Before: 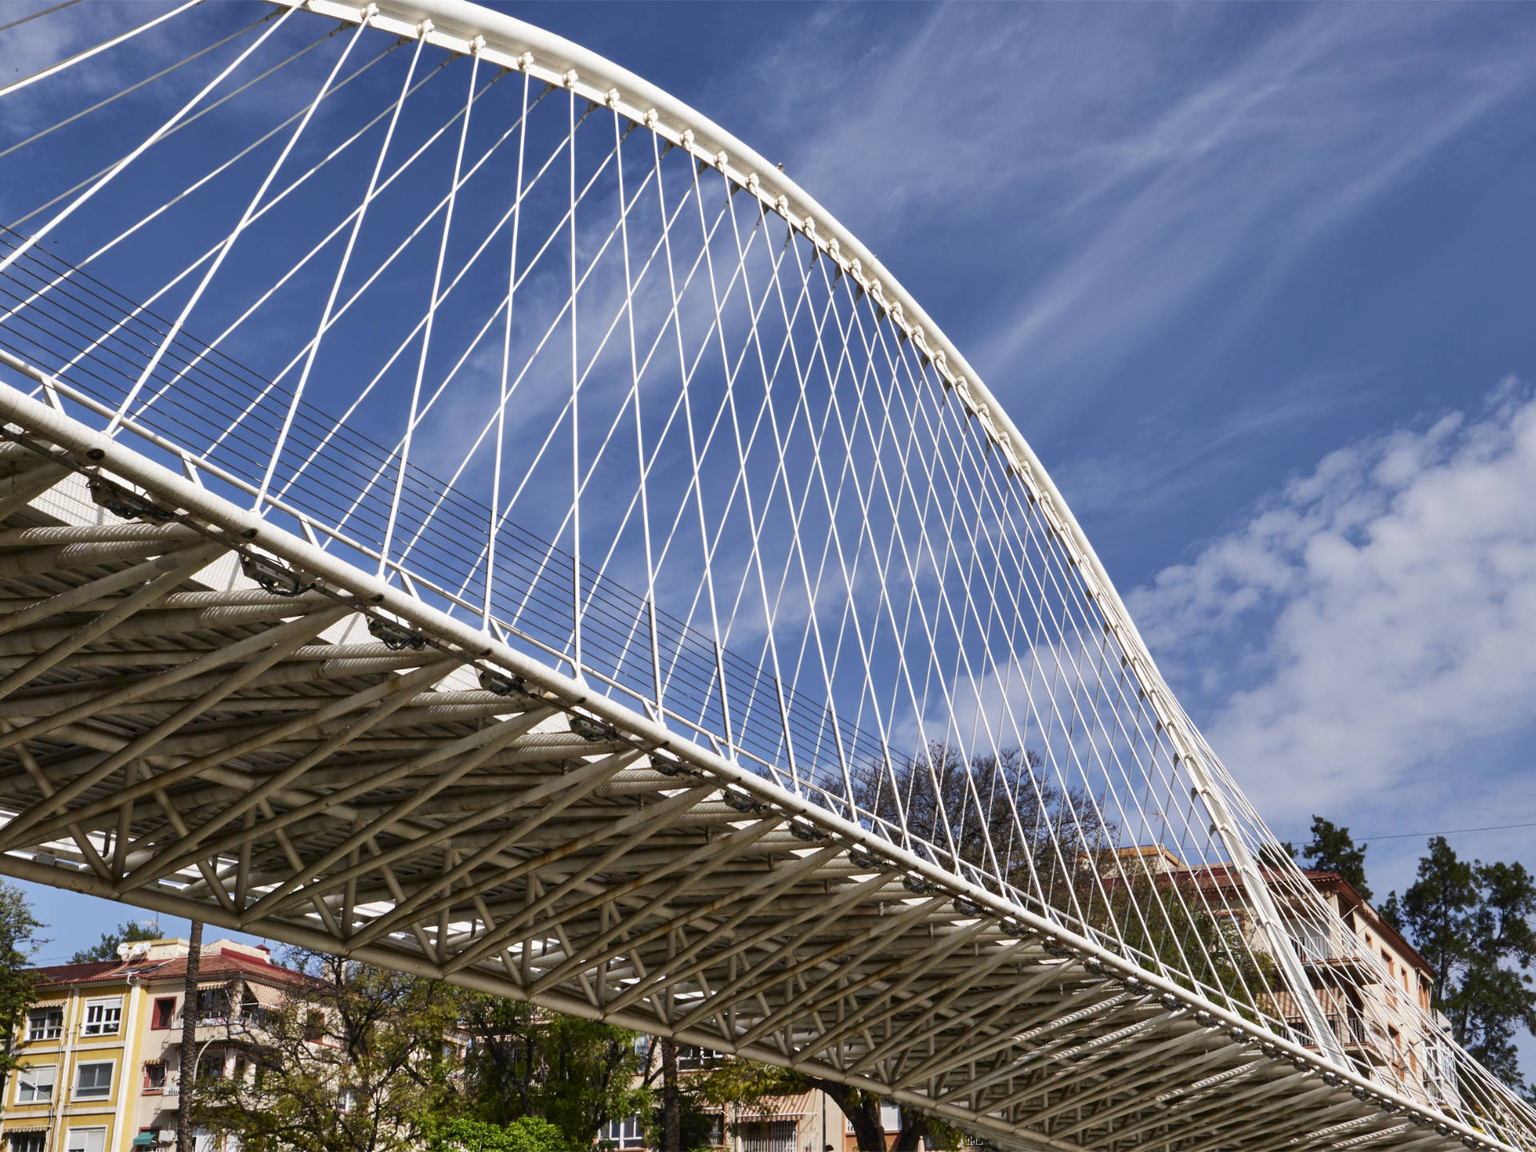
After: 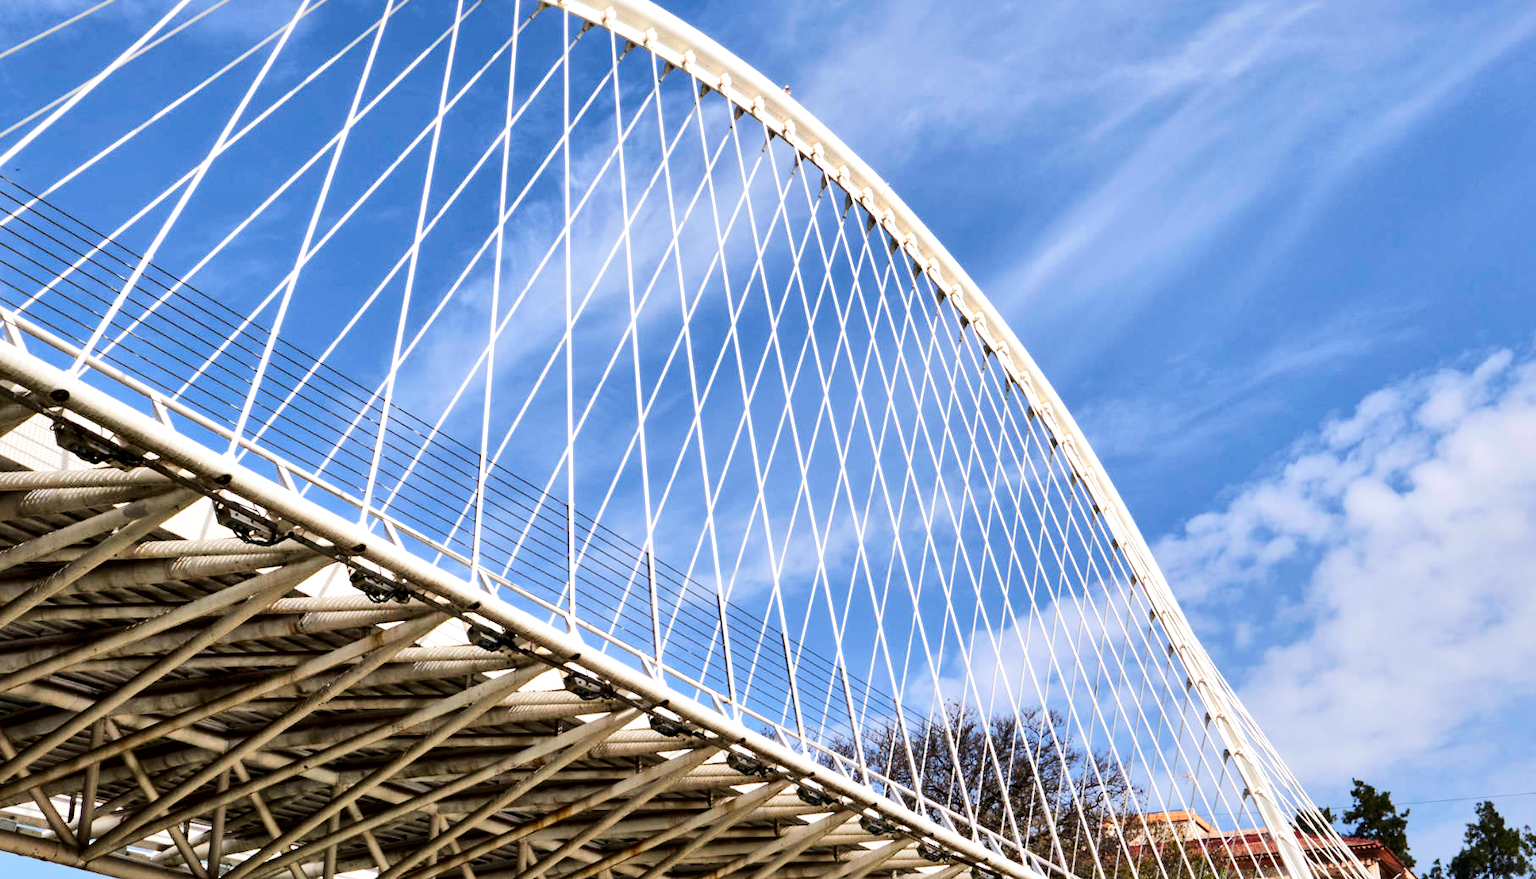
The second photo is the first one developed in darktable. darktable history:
crop: left 2.555%, top 7.185%, right 3.093%, bottom 20.326%
tone equalizer: -7 EV 0.148 EV, -6 EV 0.575 EV, -5 EV 1.16 EV, -4 EV 1.35 EV, -3 EV 1.17 EV, -2 EV 0.6 EV, -1 EV 0.156 EV, edges refinement/feathering 500, mask exposure compensation -1.57 EV, preserve details no
local contrast: mode bilateral grid, contrast 100, coarseness 99, detail 165%, midtone range 0.2
